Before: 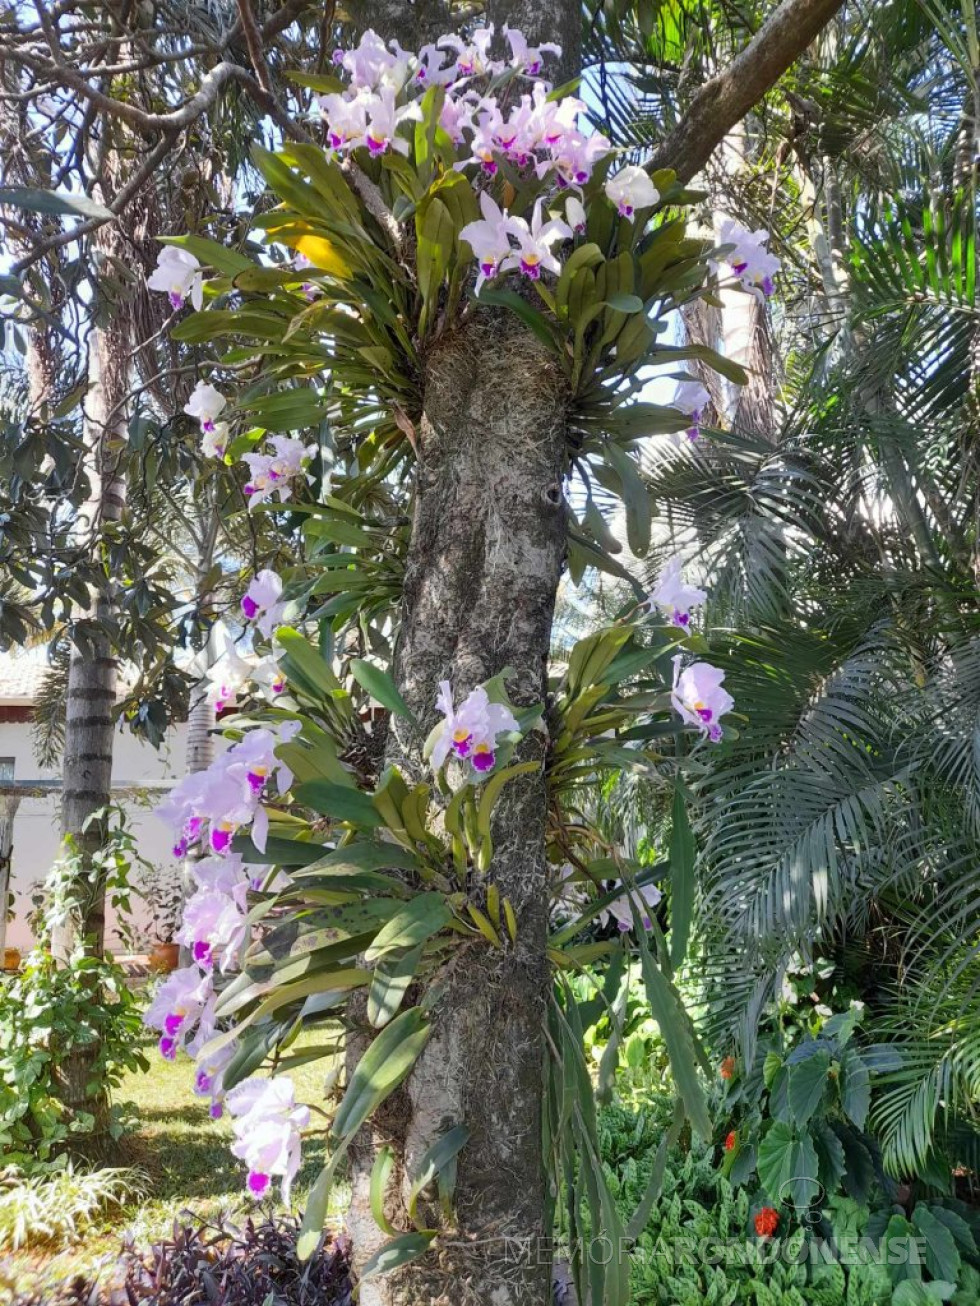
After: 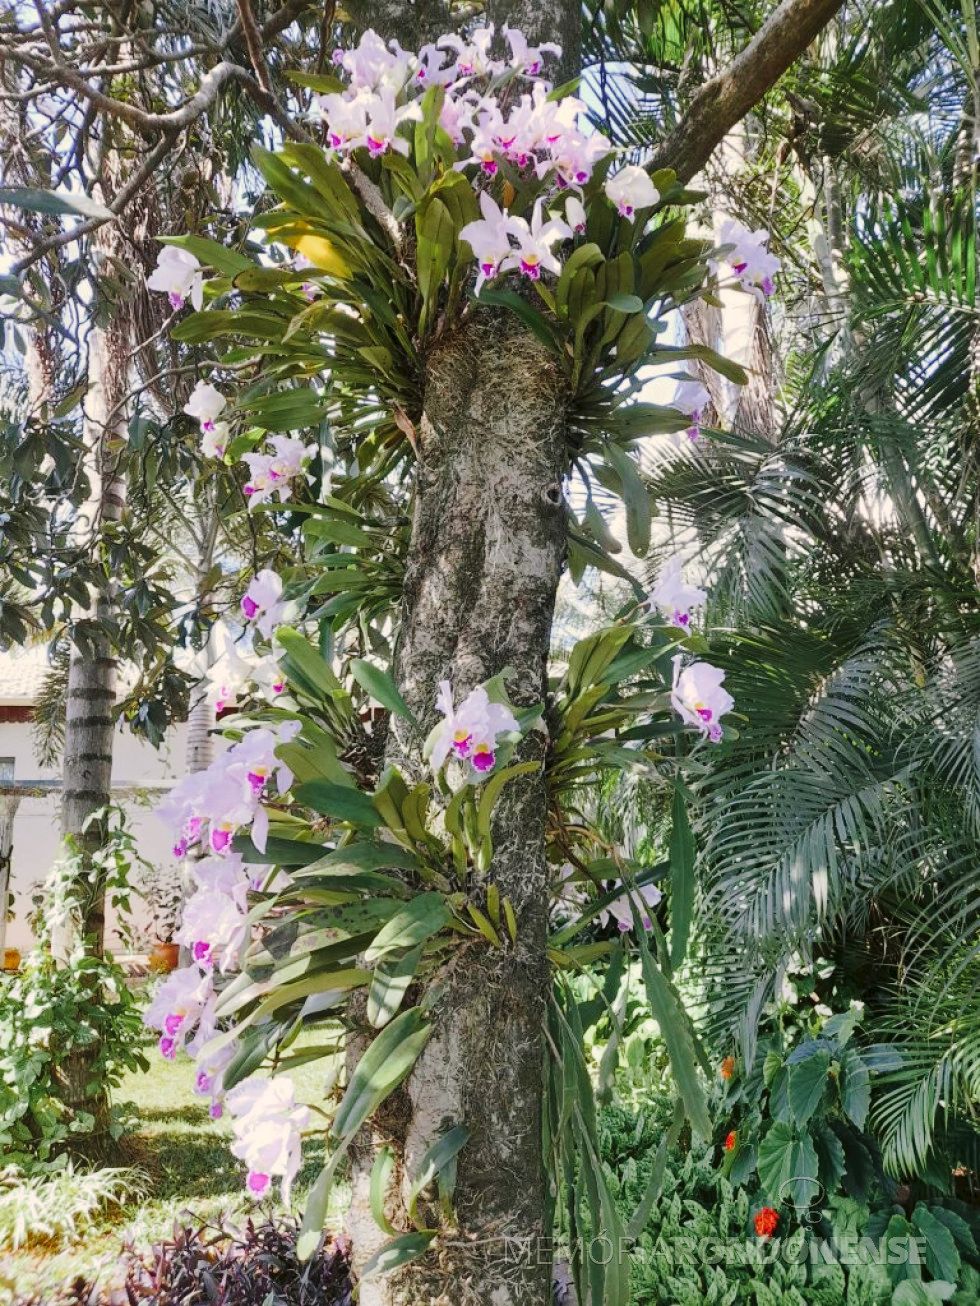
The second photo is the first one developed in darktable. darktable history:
tone curve: curves: ch0 [(0, 0) (0.003, 0.031) (0.011, 0.041) (0.025, 0.054) (0.044, 0.06) (0.069, 0.083) (0.1, 0.108) (0.136, 0.135) (0.177, 0.179) (0.224, 0.231) (0.277, 0.294) (0.335, 0.378) (0.399, 0.463) (0.468, 0.552) (0.543, 0.627) (0.623, 0.694) (0.709, 0.776) (0.801, 0.849) (0.898, 0.905) (1, 1)], preserve colors none
color look up table: target L [91.84, 87.18, 83.18, 84.51, 78.12, 66.84, 69.69, 65.51, 52.49, 54.28, 44.97, 33.95, 21.59, 201.32, 79.05, 74.37, 69.53, 55.58, 52.25, 51.73, 48.88, 44.65, 42.5, 30.85, 21.11, 14.21, 86.16, 68.2, 70.29, 62.41, 71.76, 63.07, 52.16, 47.05, 44.23, 40.03, 38.75, 29.97, 23.75, 14.79, 4.64, 96.84, 94.04, 89.07, 76.03, 66.27, 54.86, 43.39, 3.23], target a [-14.69, -26.39, -38.37, -6.431, -43.82, -11.23, -18.37, -29.14, -43.49, -15.49, -23.19, -25.07, -15.82, 0, 14.74, 39.31, 32.48, 46.58, 39.06, 62.26, 4.926, 8.393, 63.8, 6.453, 35.76, 26.38, 21.06, 16.63, 36.25, 66.66, 55.86, 13.06, 67.49, 30.85, 67.29, 18.23, 46.83, 4.738, 34.2, 29.02, 11.72, -0.585, -45.84, -26.15, -3.536, -19.3, -7.534, -23.99, -6.982], target b [45.57, 22.76, 36.98, 16.57, 26.55, 57.25, 2.936, 8.524, 37.47, 26.78, 34.12, 25.56, 19.09, -0.001, 57.97, 10.75, 47.8, 58.41, 30.05, 39.14, 48.02, 35.78, 54.08, 6.727, 34.43, 8.974, -14.13, 0.836, -31.13, -16.23, -34.66, -46.89, 1.047, -22.47, -27.99, -54.84, -49.37, -21.37, -20.64, -43.29, -17.96, 6.202, -10.44, -8.61, -21.18, -24, -40.18, -3.843, 2.805], num patches 49
